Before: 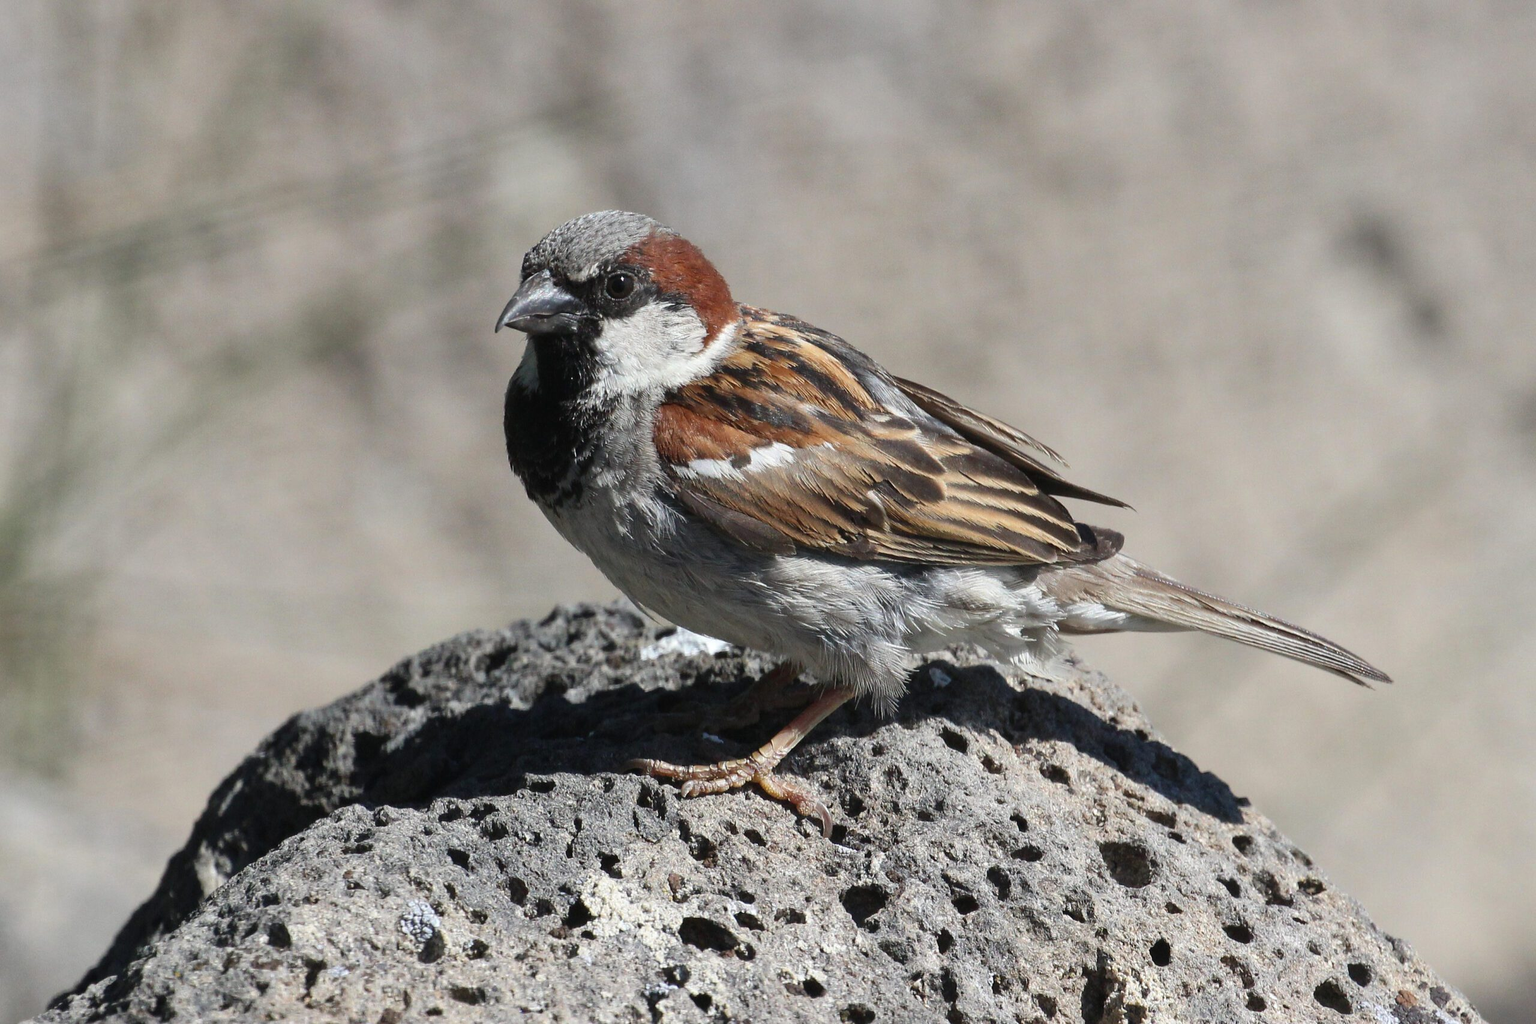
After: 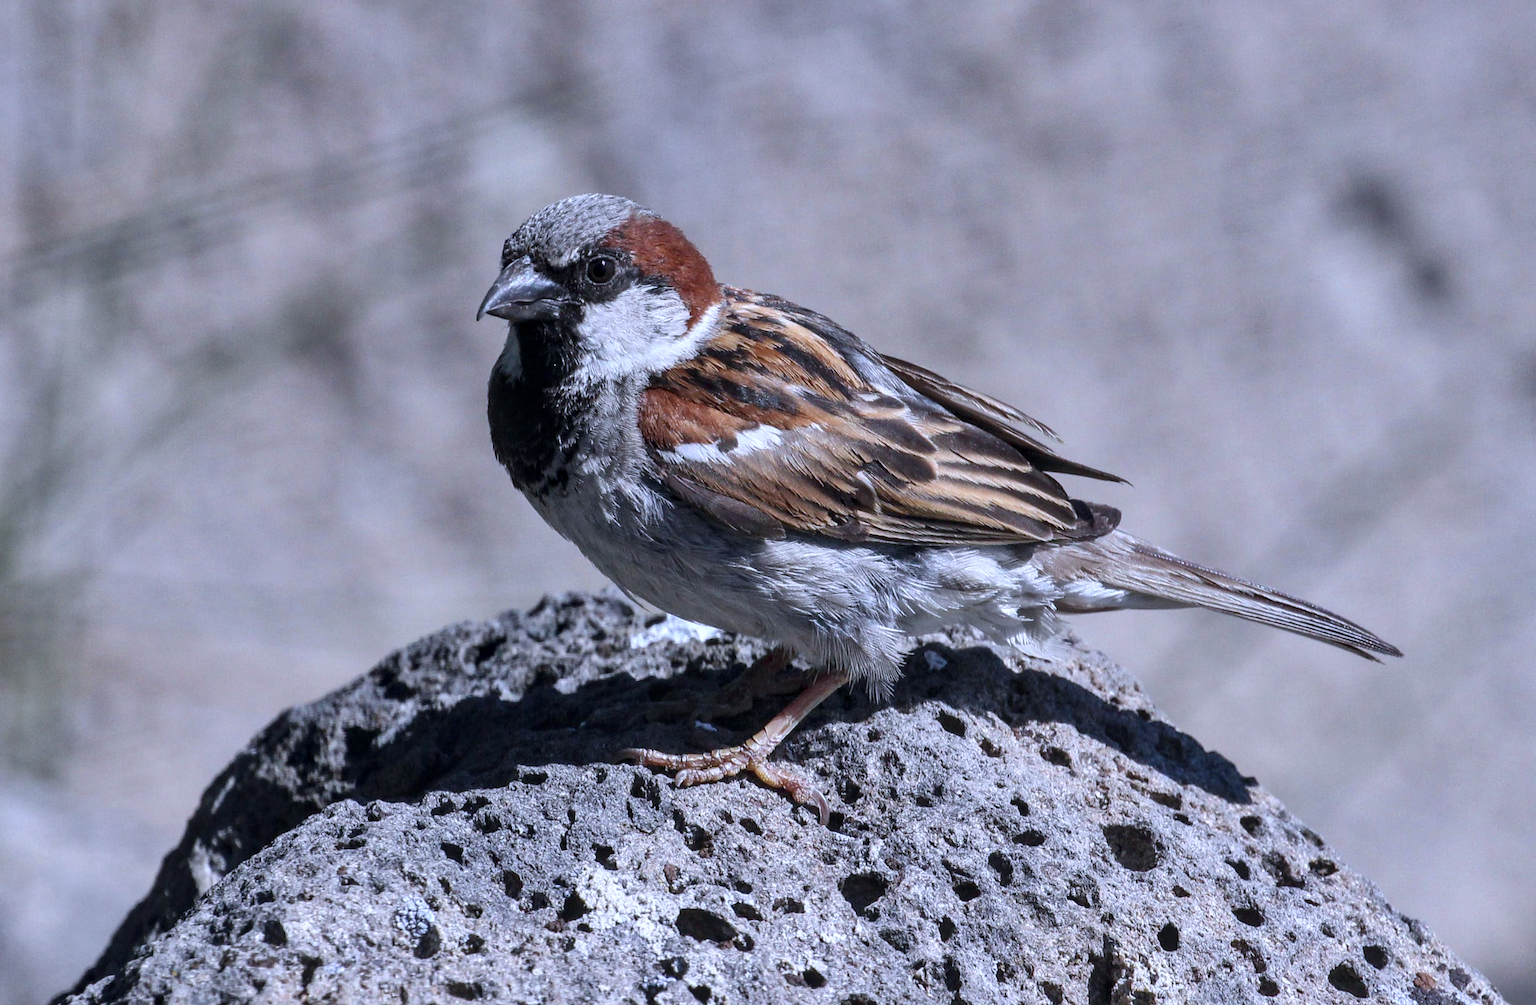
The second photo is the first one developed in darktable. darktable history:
rotate and perspective: rotation -1.32°, lens shift (horizontal) -0.031, crop left 0.015, crop right 0.985, crop top 0.047, crop bottom 0.982
shadows and highlights: soften with gaussian
color calibration: illuminant as shot in camera, x 0.379, y 0.396, temperature 4138.76 K
local contrast: detail 130%
